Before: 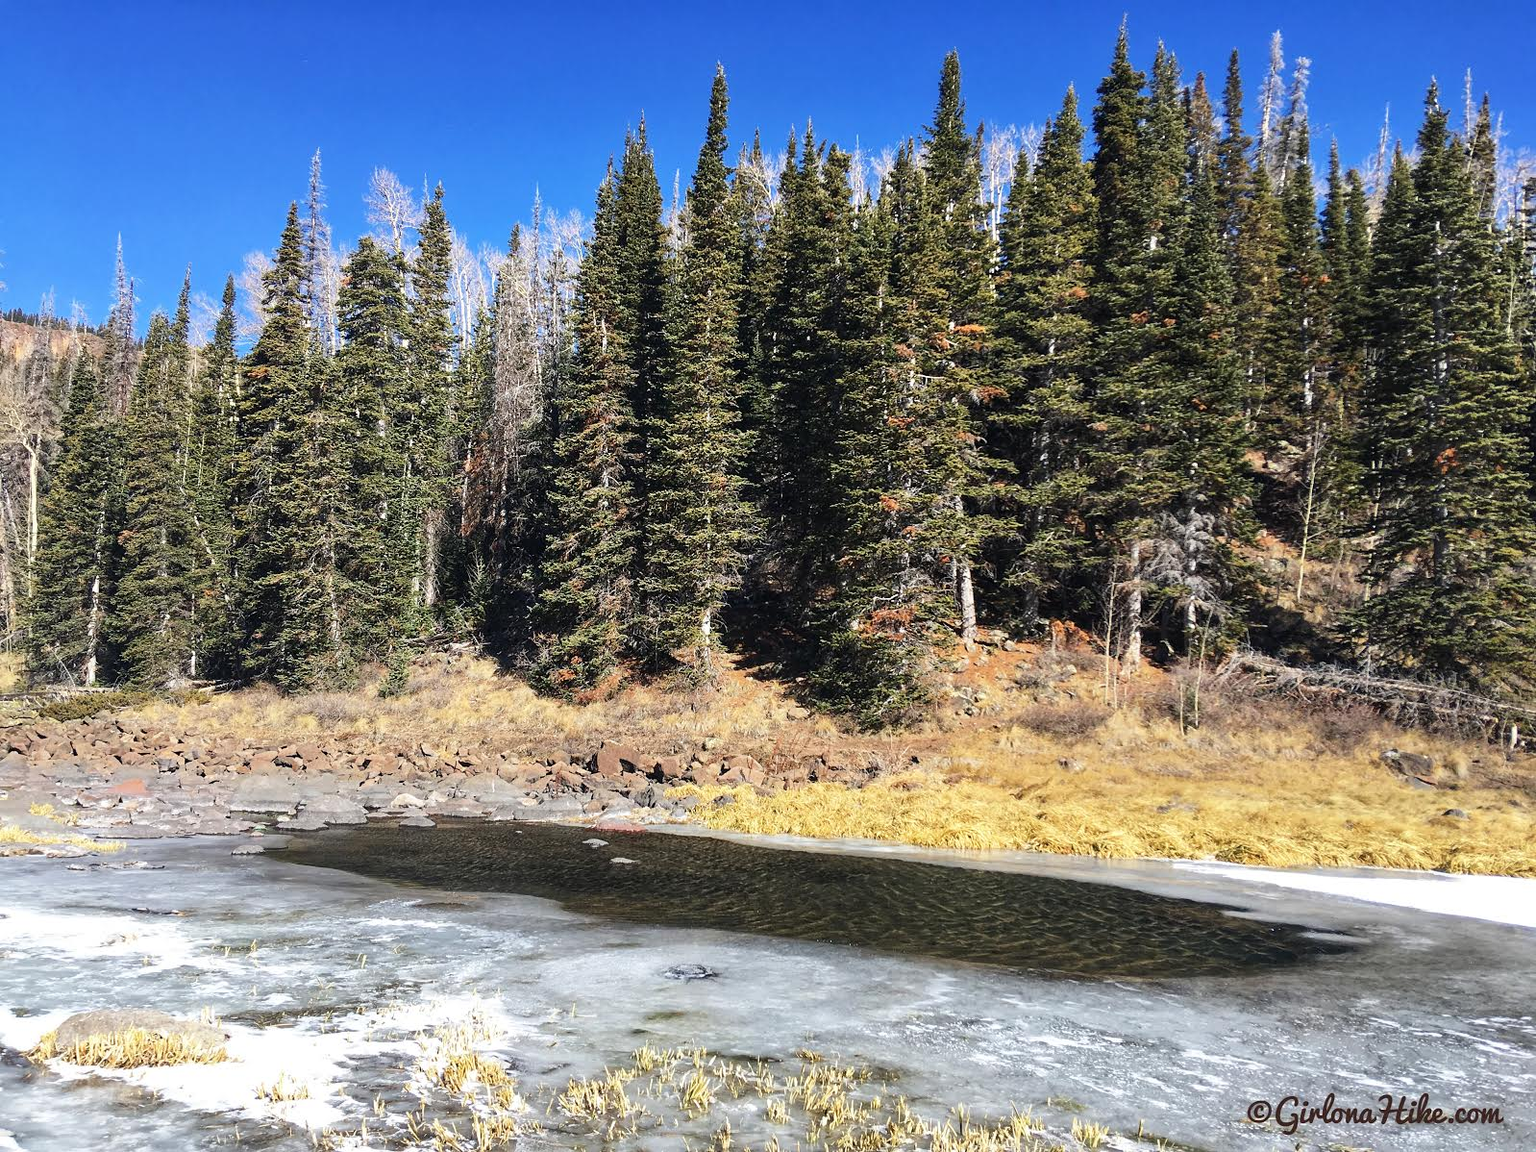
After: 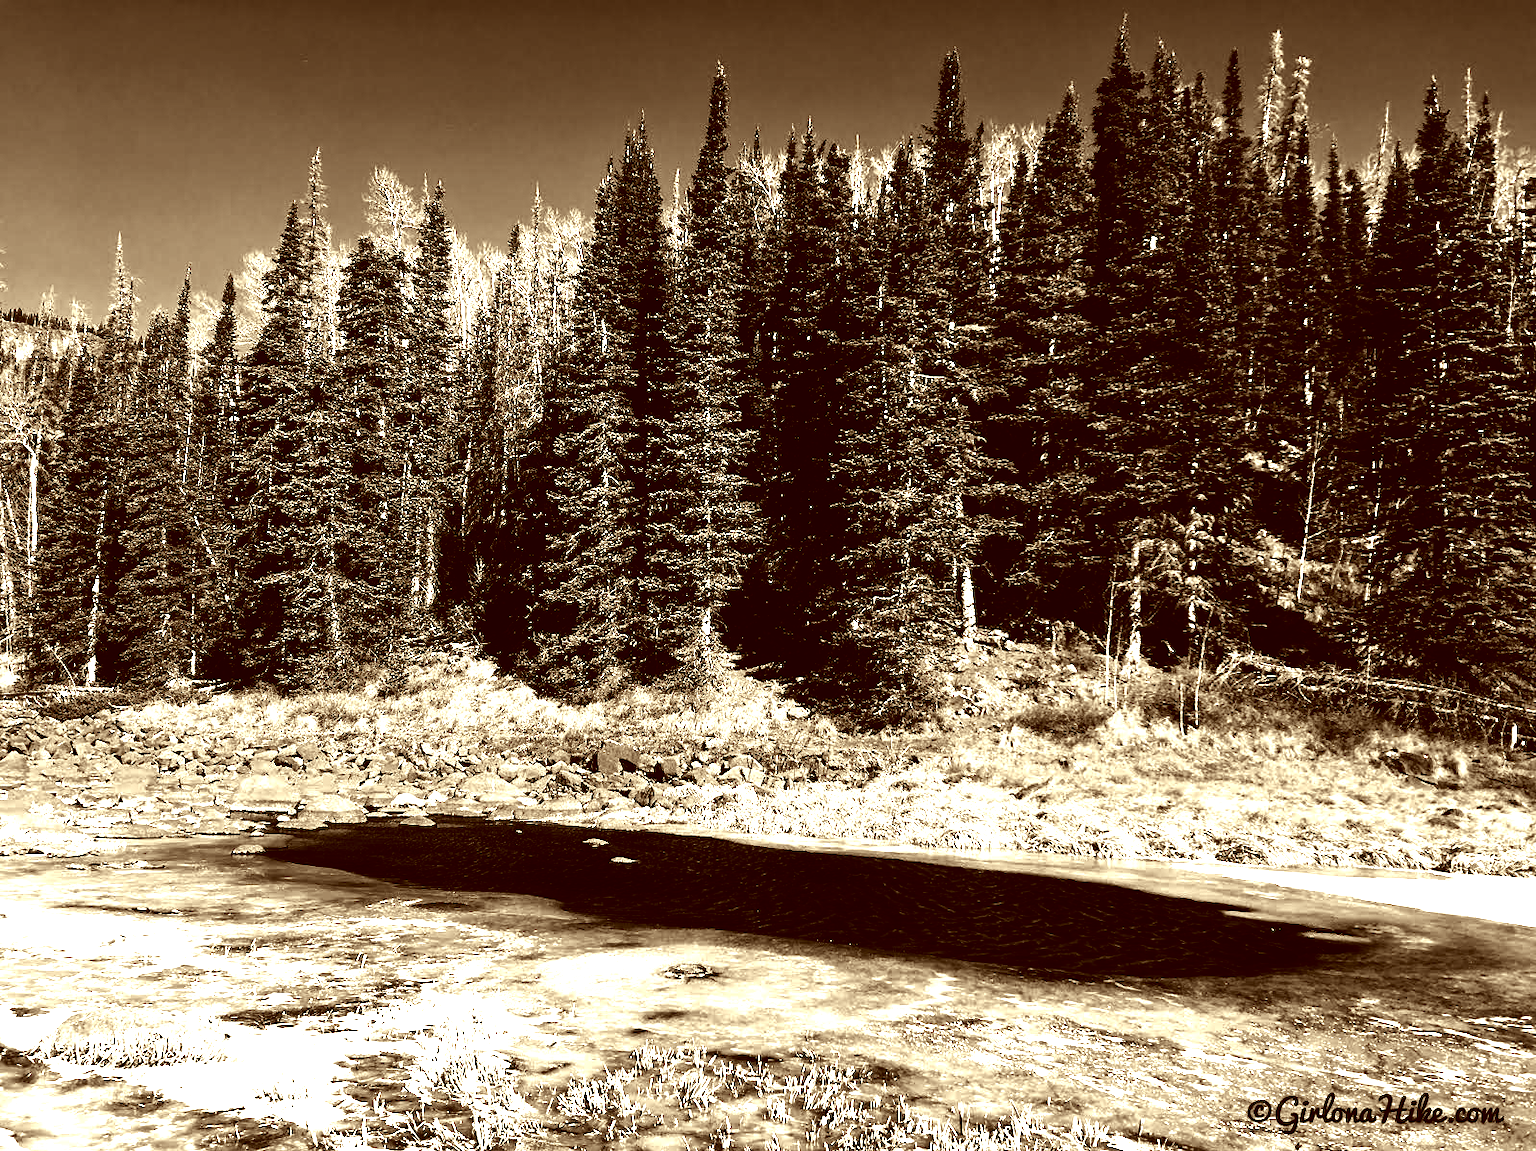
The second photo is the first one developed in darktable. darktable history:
contrast brightness saturation: contrast -0.037, brightness -0.578, saturation -0.992
color balance rgb: power › hue 171.33°, perceptual saturation grading › global saturation 45.577%, perceptual saturation grading › highlights -50.402%, perceptual saturation grading › shadows 30.162%, global vibrance 20%
color correction: highlights a* 1.1, highlights b* 23.98, shadows a* 16.16, shadows b* 24.29
tone equalizer: -8 EV -1.07 EV, -7 EV -0.986 EV, -6 EV -0.888 EV, -5 EV -0.59 EV, -3 EV 0.568 EV, -2 EV 0.846 EV, -1 EV 0.992 EV, +0 EV 1.06 EV, edges refinement/feathering 500, mask exposure compensation -1.57 EV, preserve details no
